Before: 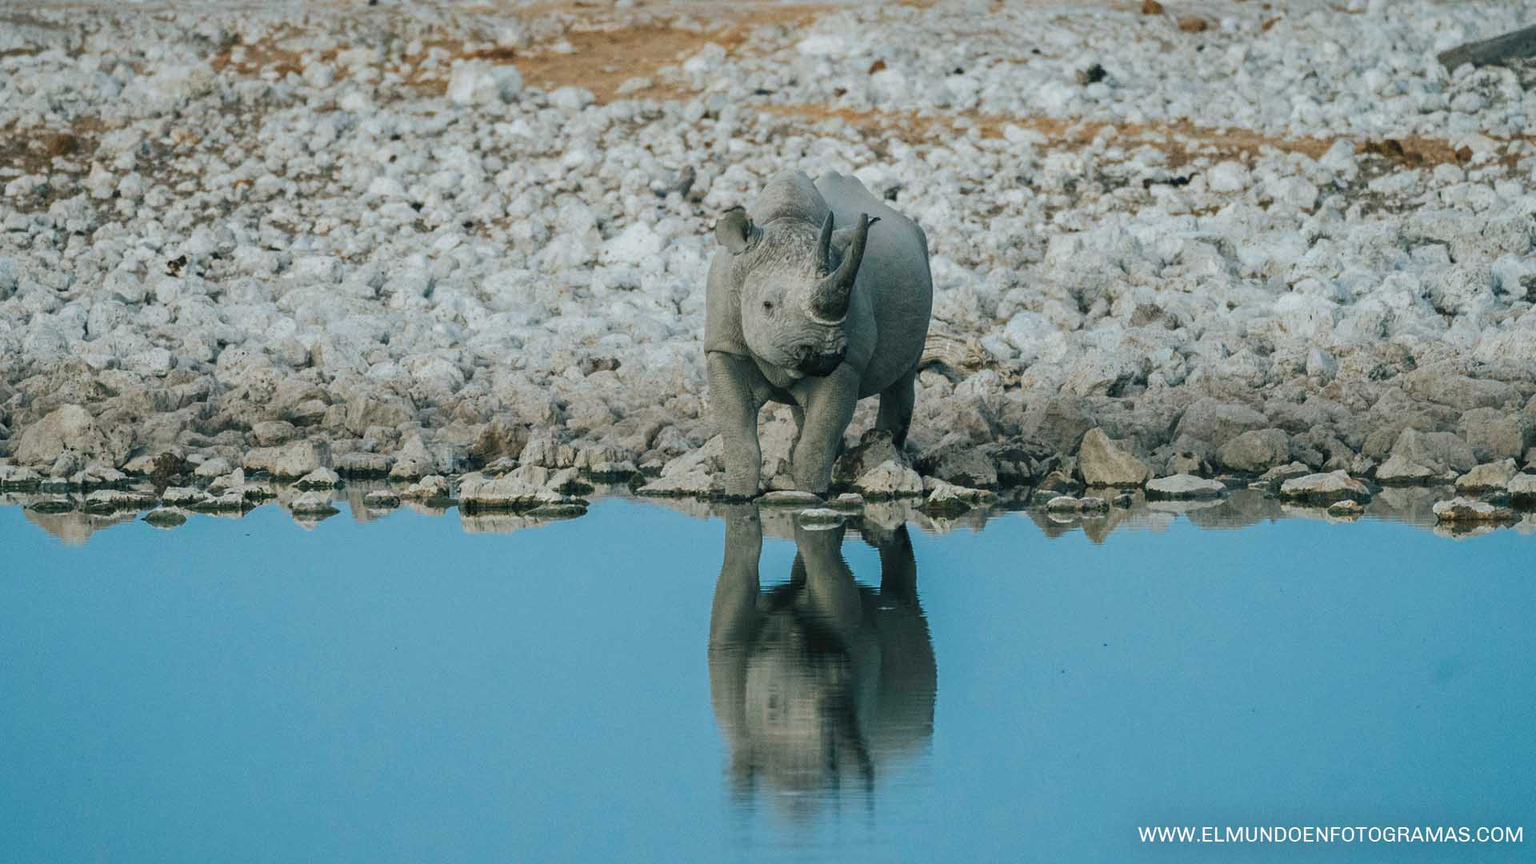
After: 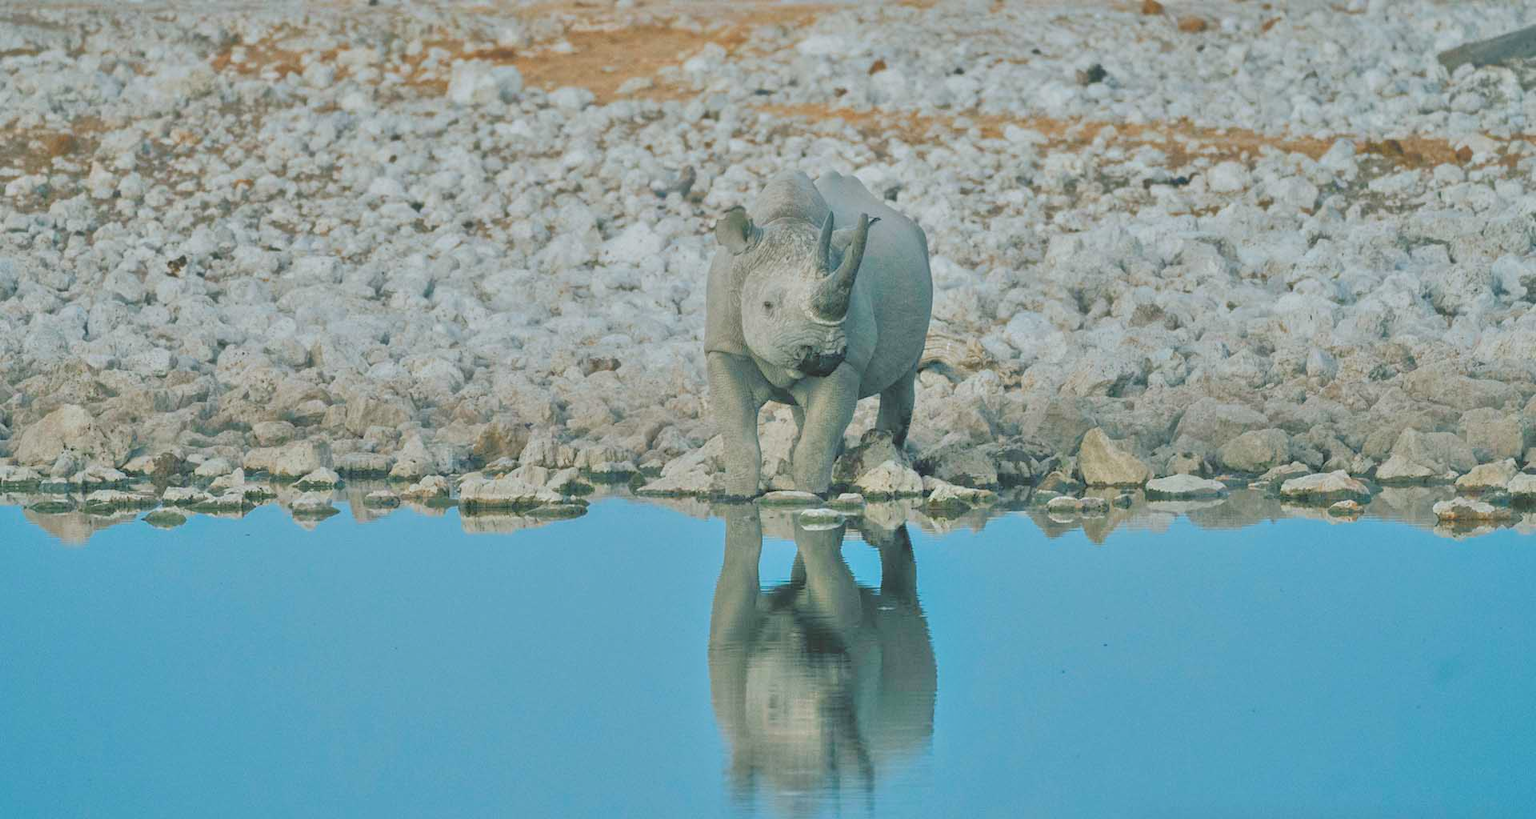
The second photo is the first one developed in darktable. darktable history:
tone equalizer: -7 EV 0.15 EV, -6 EV 0.6 EV, -5 EV 1.15 EV, -4 EV 1.33 EV, -3 EV 1.15 EV, -2 EV 0.6 EV, -1 EV 0.15 EV, mask exposure compensation -0.5 EV
crop and rotate: top 0%, bottom 5.097%
rotate and perspective: automatic cropping original format, crop left 0, crop top 0
local contrast: detail 69%
shadows and highlights: shadows 49, highlights -41, soften with gaussian
